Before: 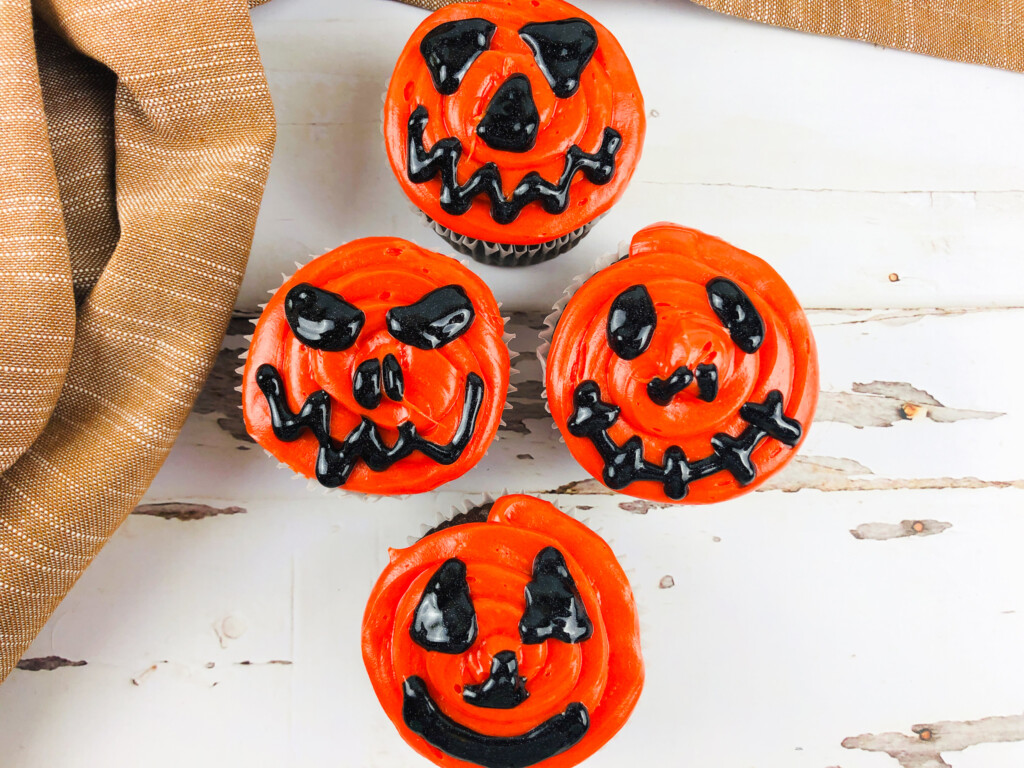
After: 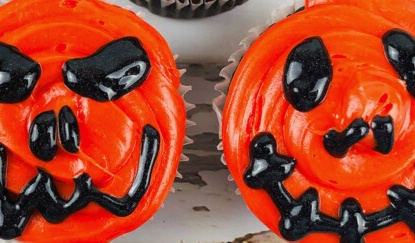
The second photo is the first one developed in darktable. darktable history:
shadows and highlights: shadows 31.95, highlights -32.66, soften with gaussian
crop: left 31.682%, top 32.339%, right 27.695%, bottom 35.486%
tone curve: curves: ch0 [(0, 0) (0.915, 0.89) (1, 1)], preserve colors none
